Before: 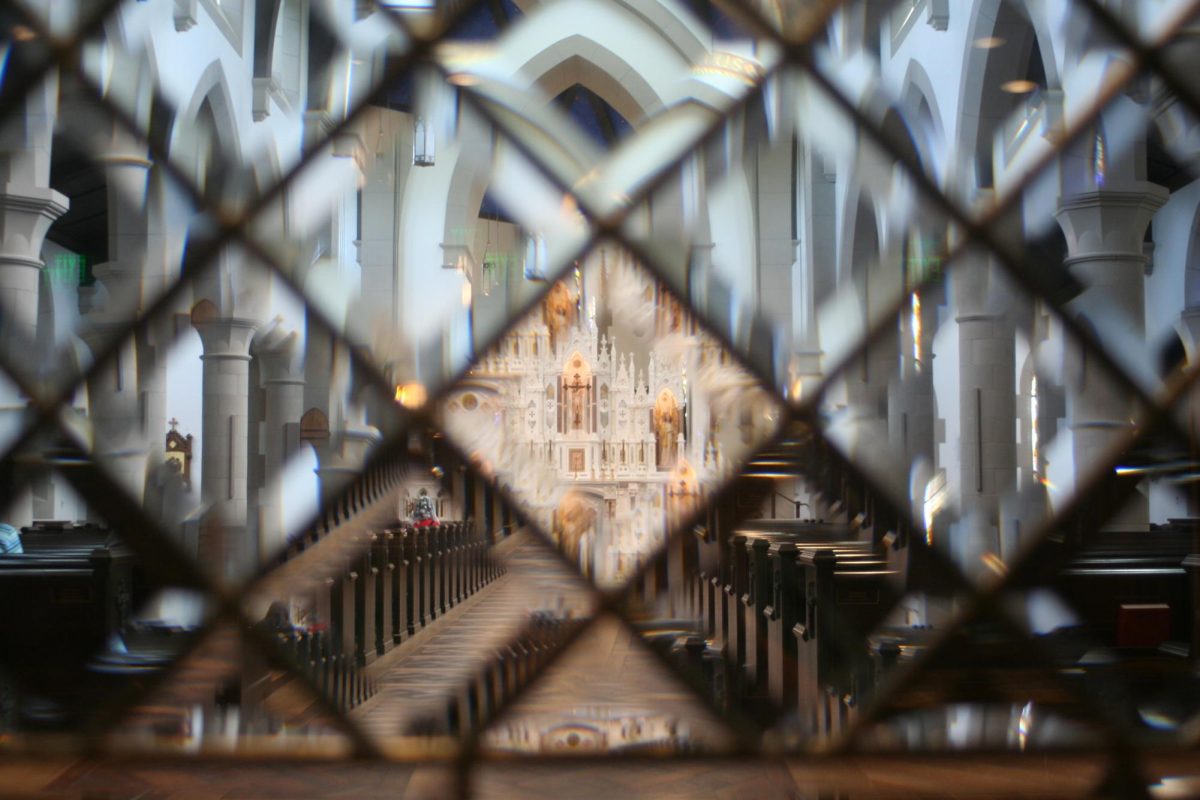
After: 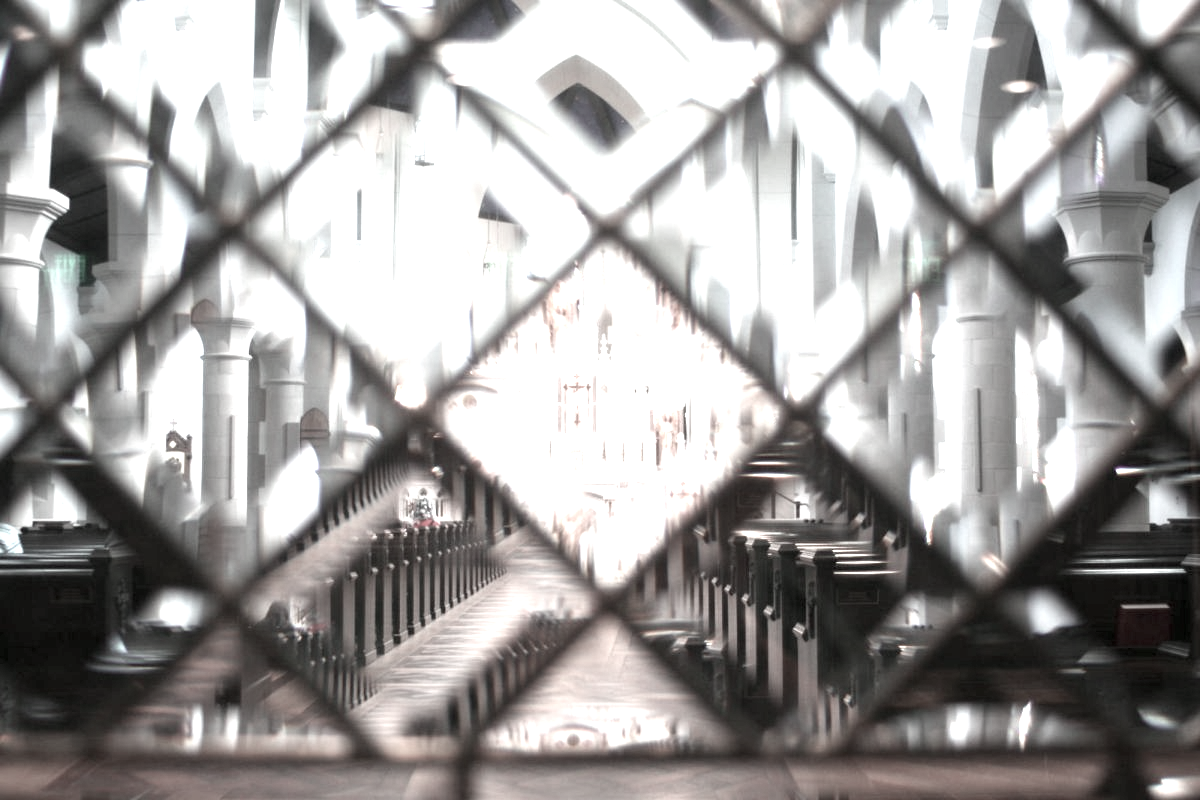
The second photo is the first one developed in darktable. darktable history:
color contrast: green-magenta contrast 0.3, blue-yellow contrast 0.15
exposure: black level correction 0.001, exposure 1.84 EV, compensate highlight preservation false
